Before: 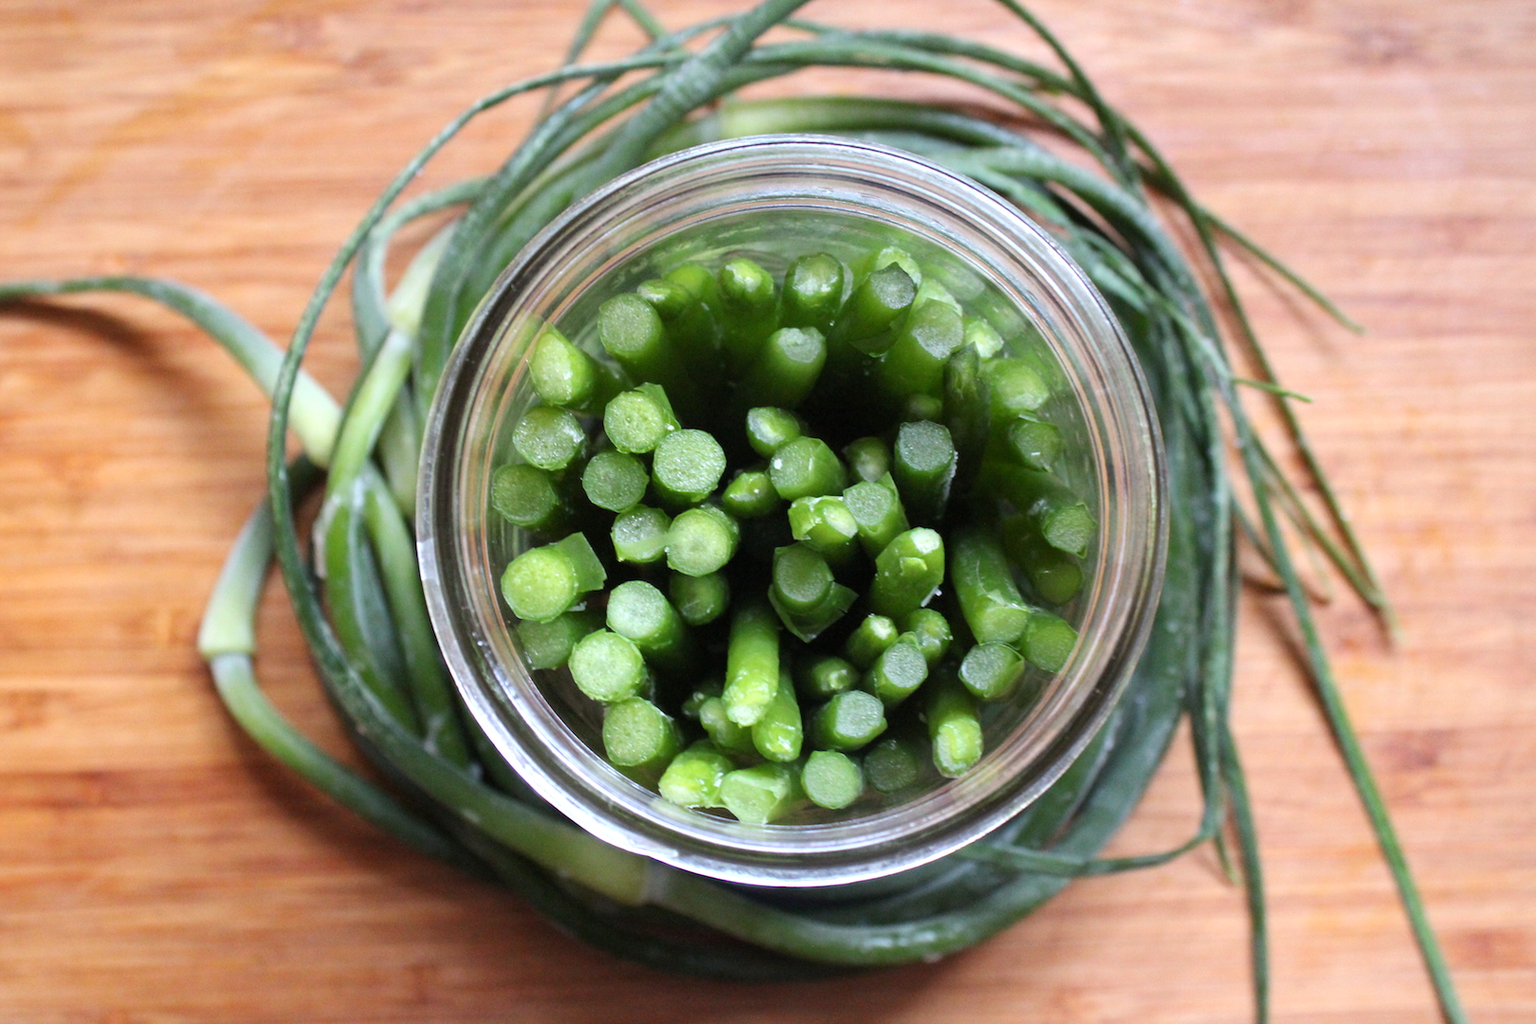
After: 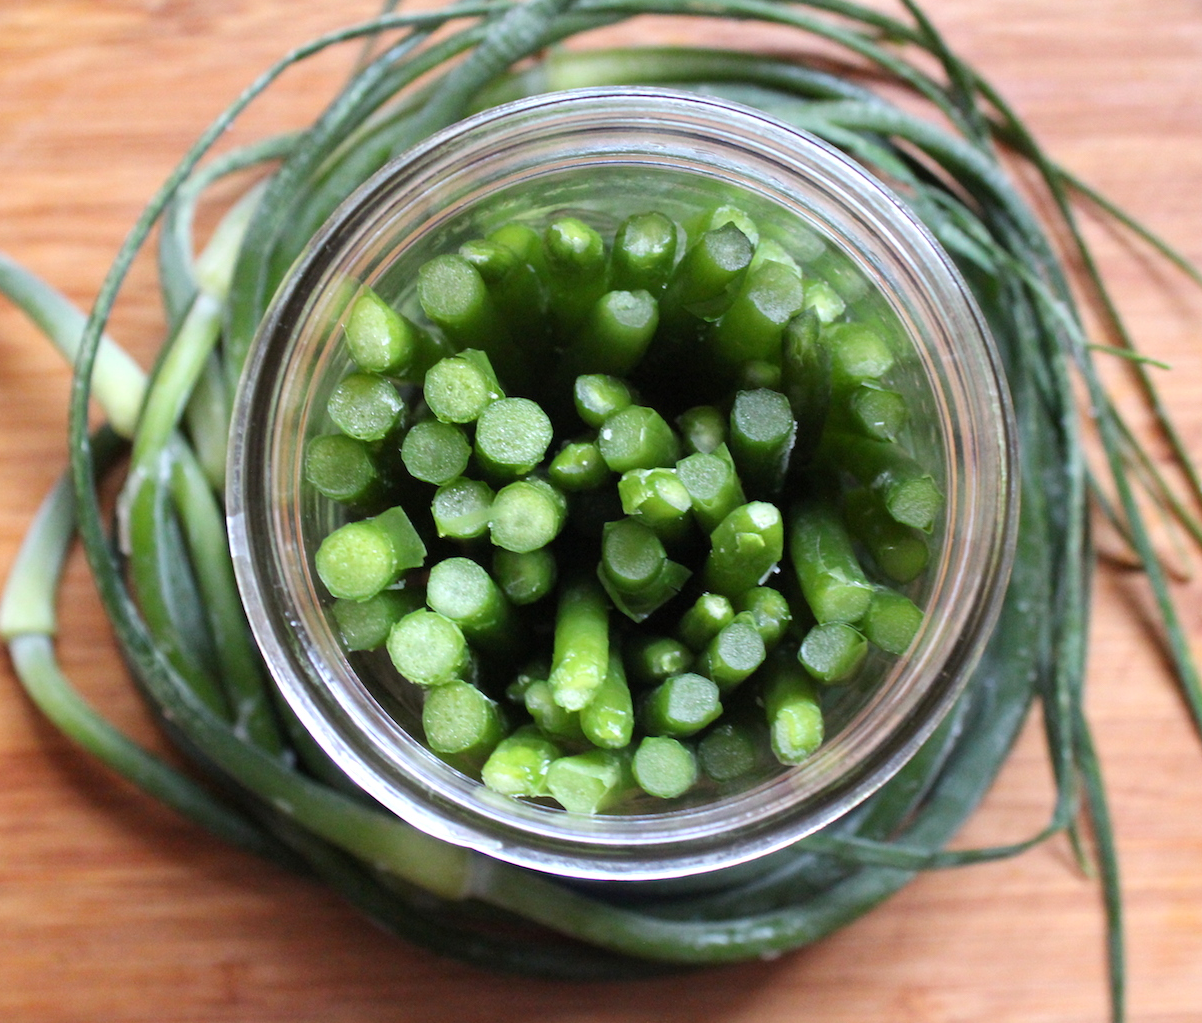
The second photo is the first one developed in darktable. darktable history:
crop and rotate: left 13.15%, top 5.251%, right 12.609%
white balance: emerald 1
